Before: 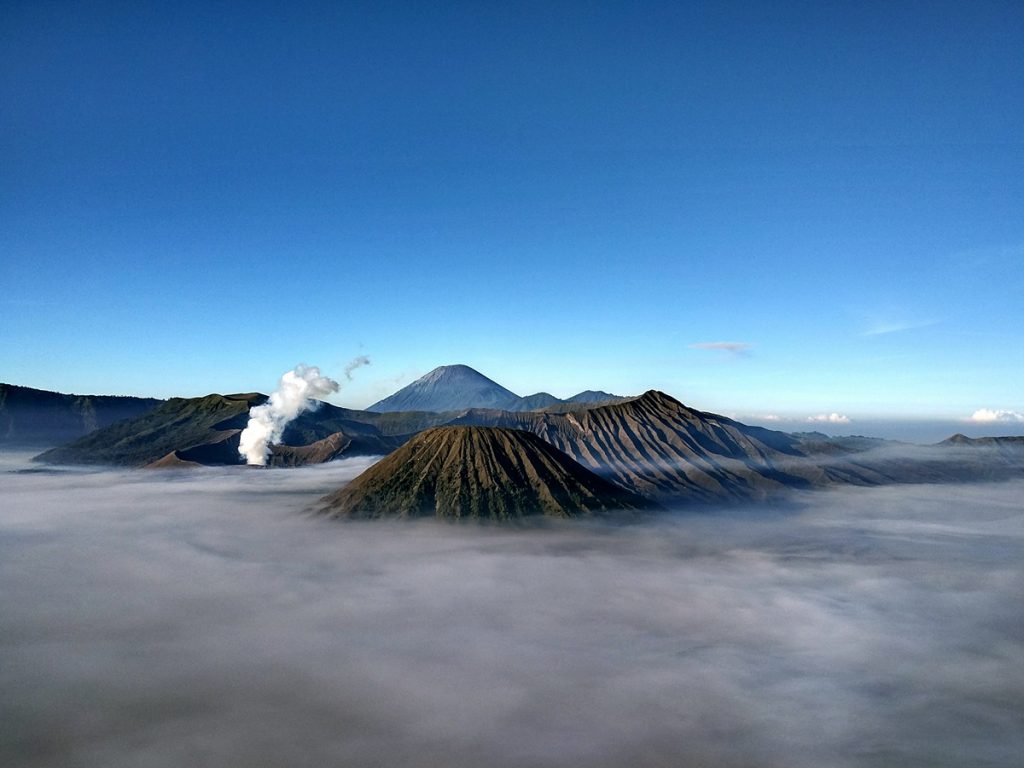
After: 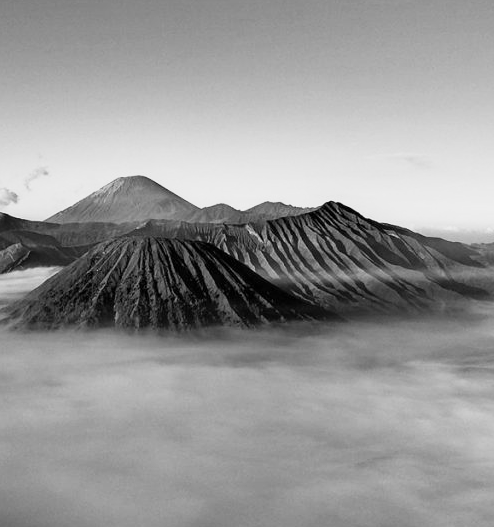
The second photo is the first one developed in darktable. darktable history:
base curve: curves: ch0 [(0, 0) (0.088, 0.125) (0.176, 0.251) (0.354, 0.501) (0.613, 0.749) (1, 0.877)], preserve colors none
monochrome: a 2.21, b -1.33, size 2.2
crop: left 31.379%, top 24.658%, right 20.326%, bottom 6.628%
